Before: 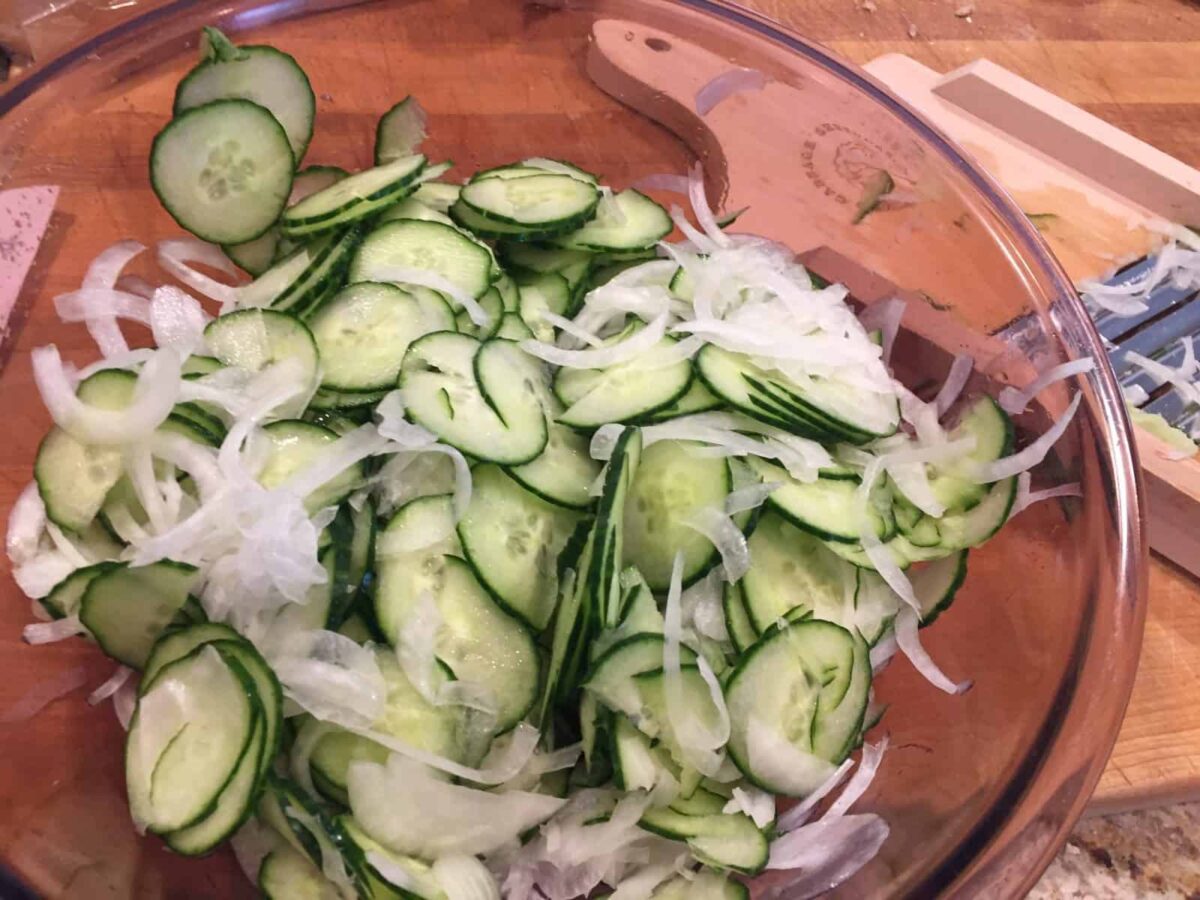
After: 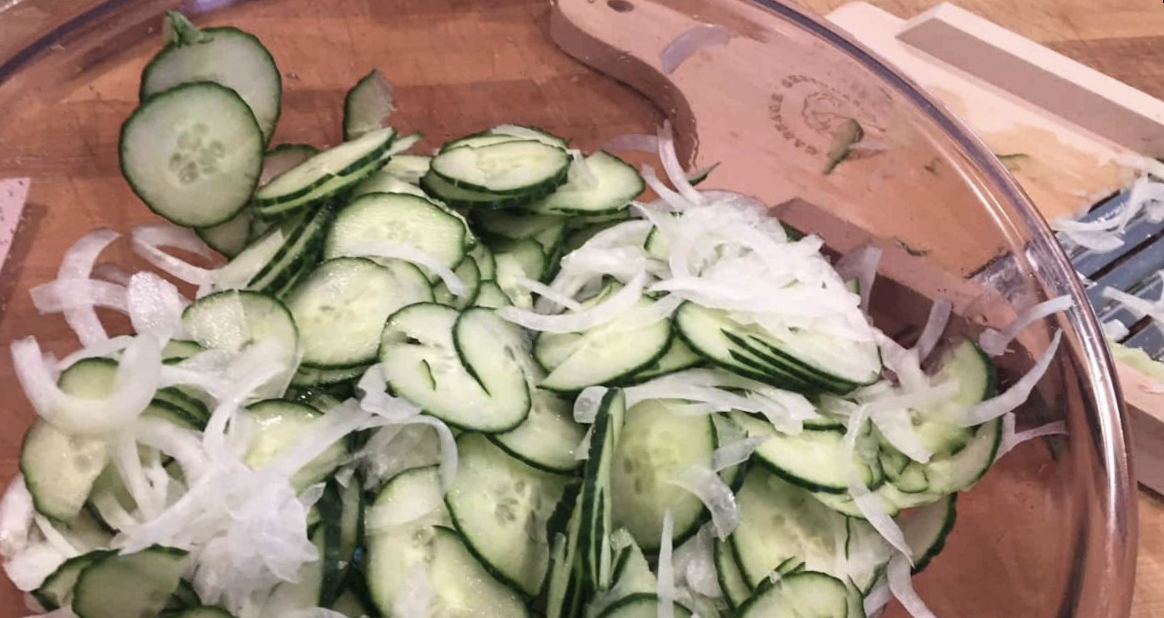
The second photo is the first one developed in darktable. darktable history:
contrast brightness saturation: contrast 0.1, saturation -0.3
crop: bottom 24.967%
rotate and perspective: rotation -3°, crop left 0.031, crop right 0.968, crop top 0.07, crop bottom 0.93
